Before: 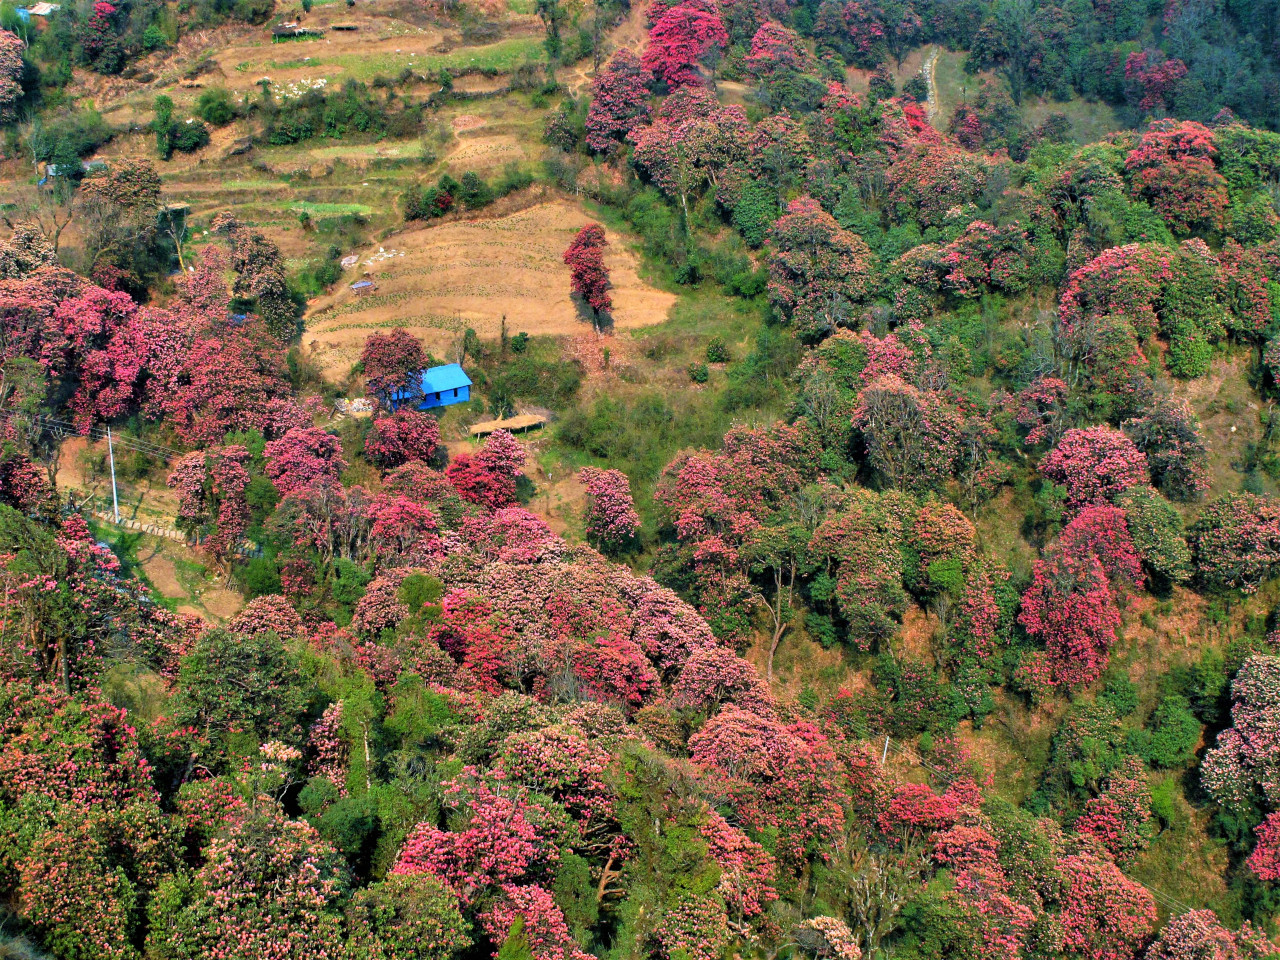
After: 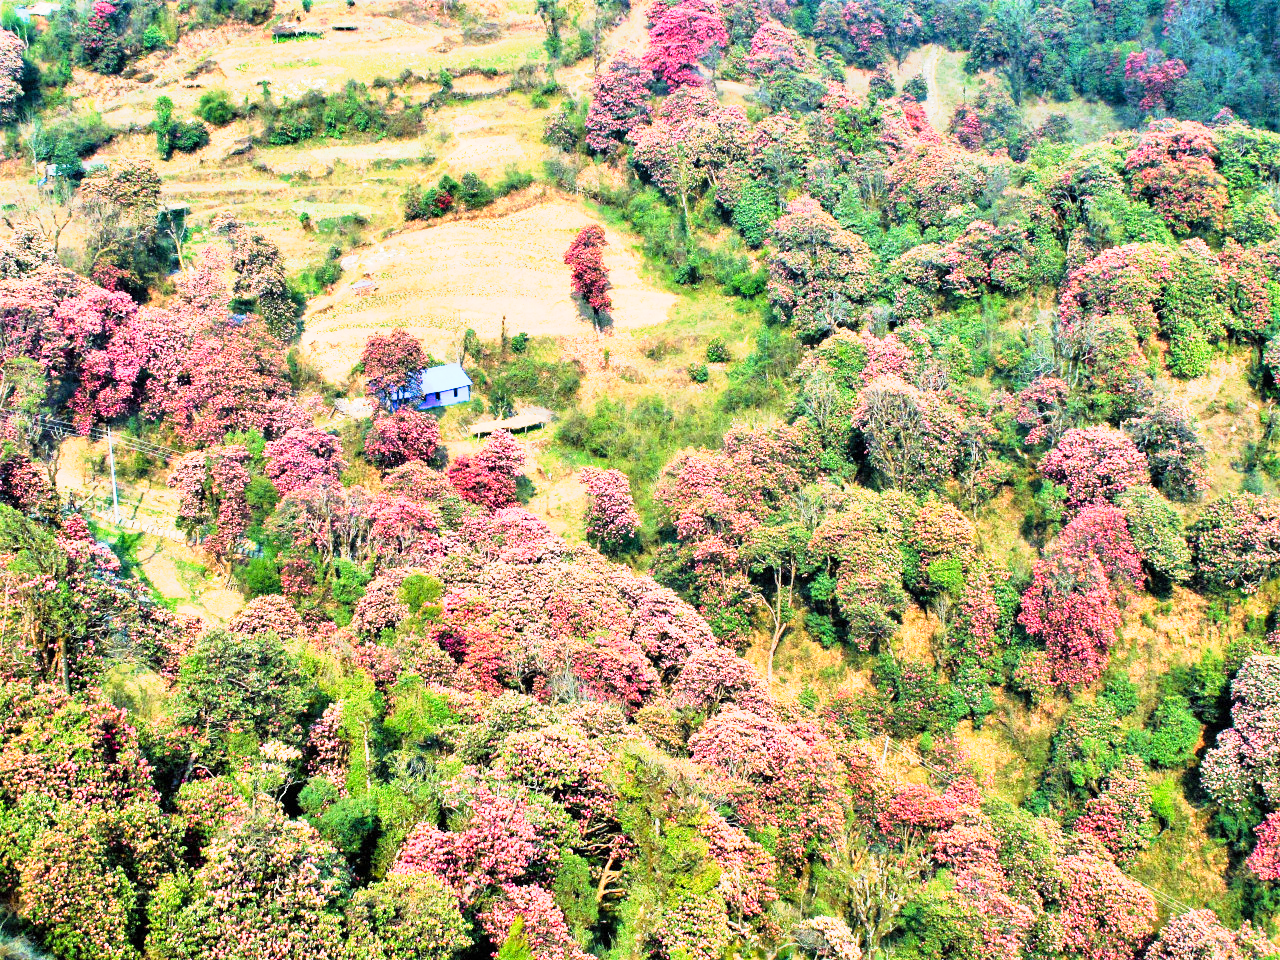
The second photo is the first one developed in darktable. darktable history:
tone curve: curves: ch0 [(0, 0) (0.003, 0.005) (0.011, 0.018) (0.025, 0.041) (0.044, 0.072) (0.069, 0.113) (0.1, 0.163) (0.136, 0.221) (0.177, 0.289) (0.224, 0.366) (0.277, 0.452) (0.335, 0.546) (0.399, 0.65) (0.468, 0.763) (0.543, 0.885) (0.623, 0.93) (0.709, 0.946) (0.801, 0.963) (0.898, 0.981) (1, 1)], preserve colors none
base curve: curves: ch0 [(0, 0) (0.472, 0.508) (1, 1)]
